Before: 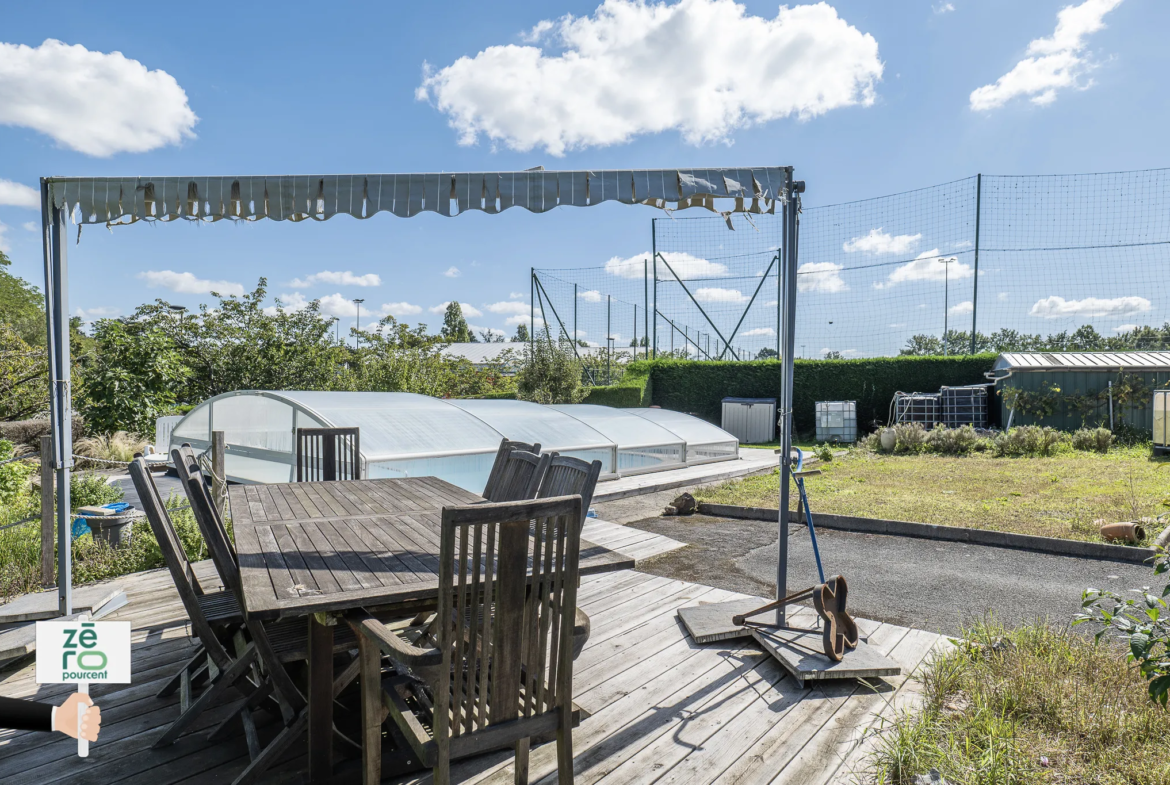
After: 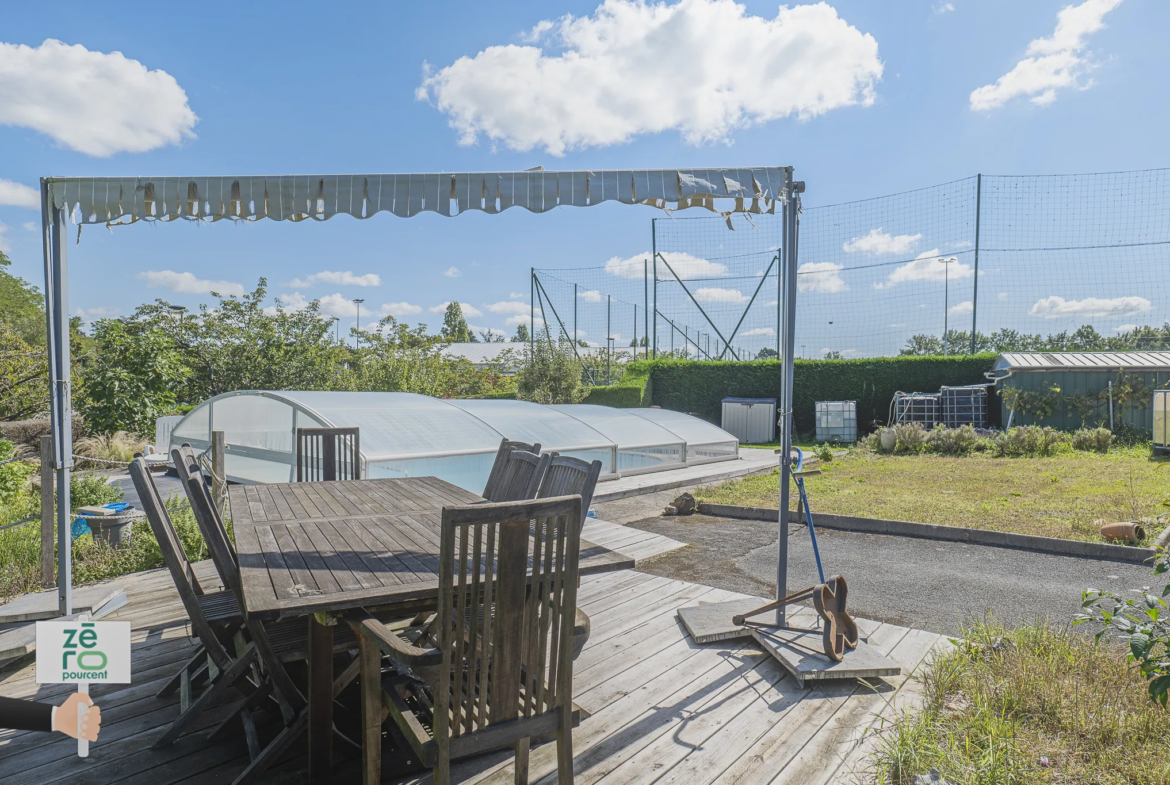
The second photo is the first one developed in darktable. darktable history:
contrast equalizer: y [[0.586, 0.584, 0.576, 0.565, 0.552, 0.539], [0.5 ×6], [0.97, 0.959, 0.919, 0.859, 0.789, 0.717], [0 ×6], [0 ×6]], mix -0.987
